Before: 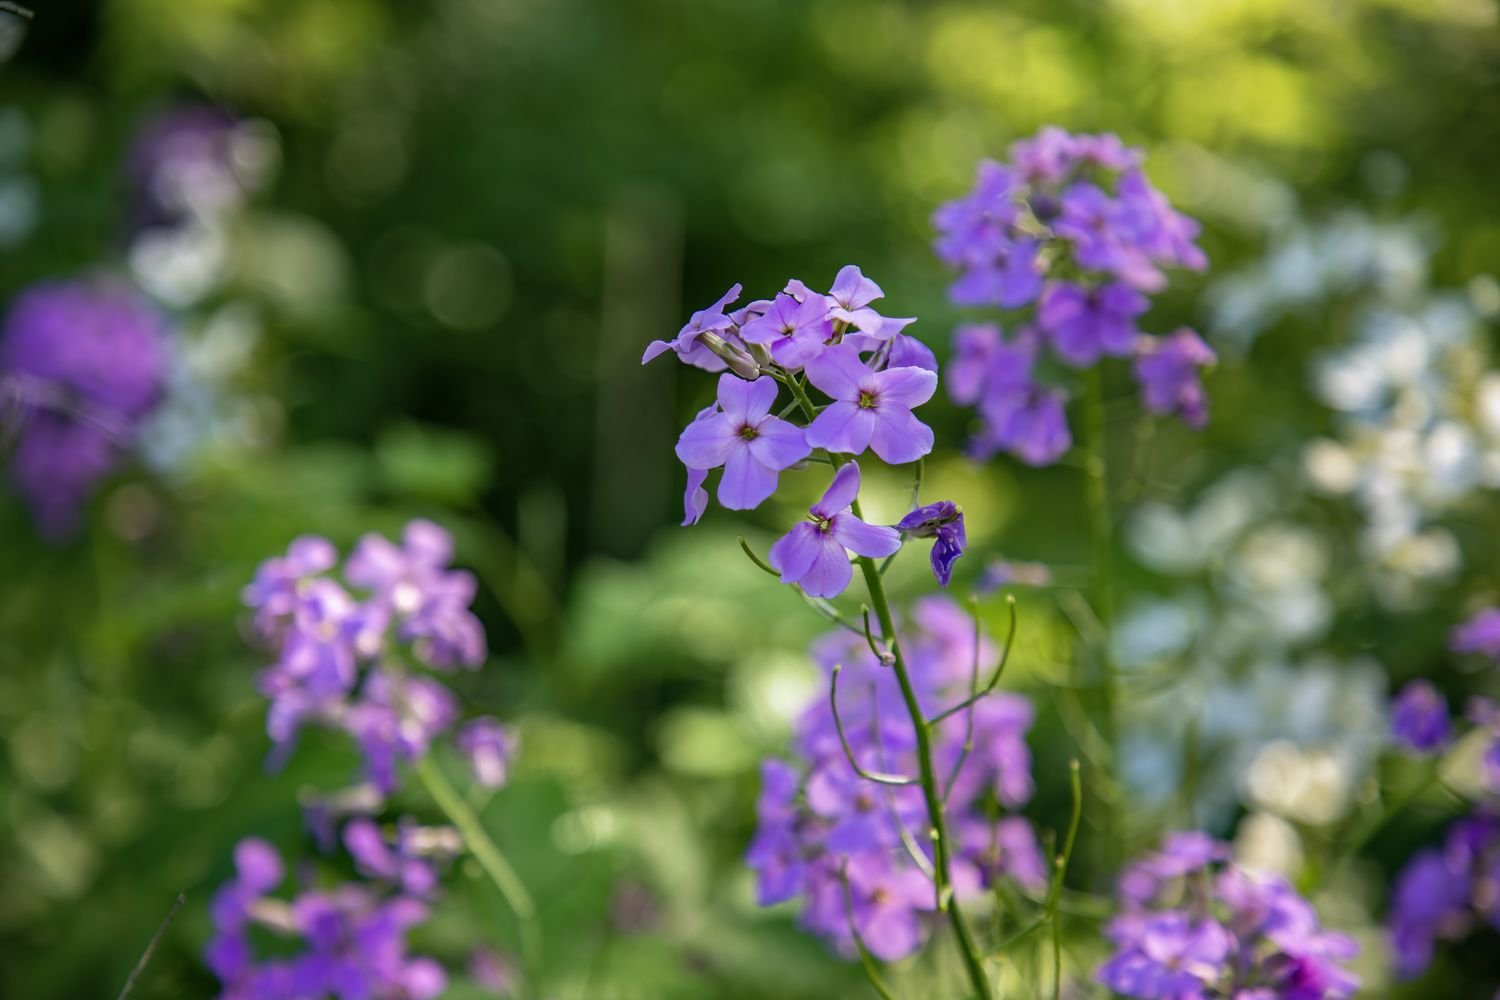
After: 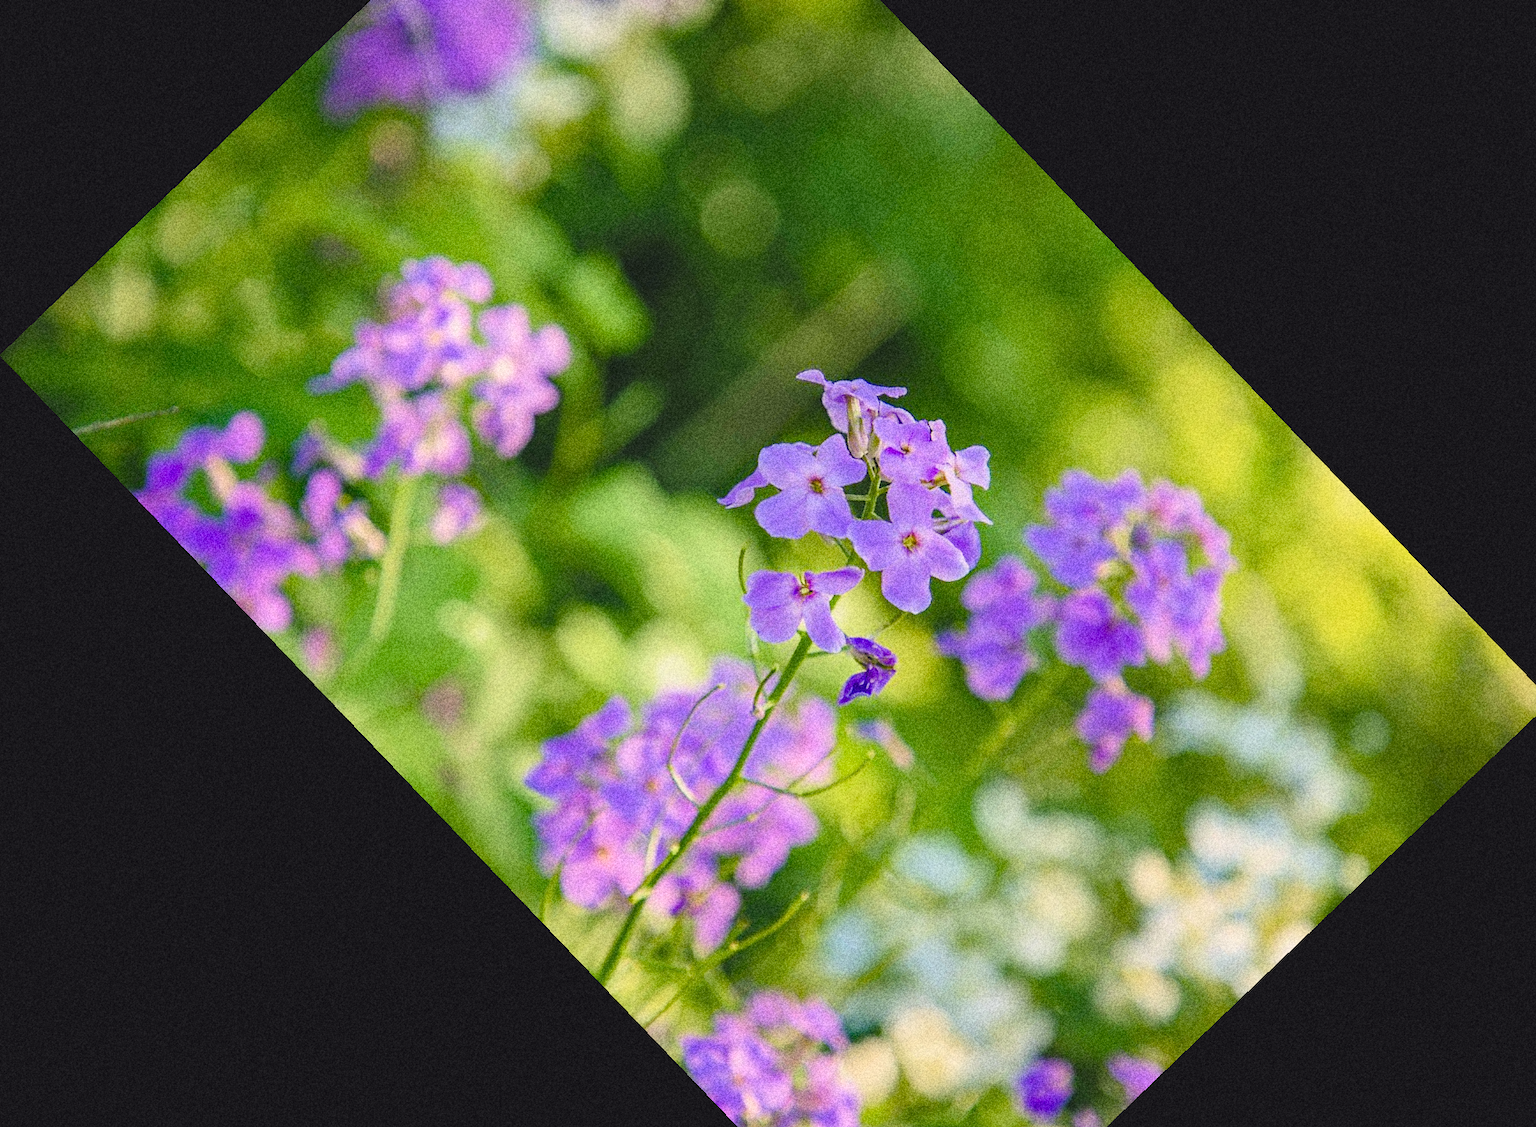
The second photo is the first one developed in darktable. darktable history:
exposure: black level correction 0, exposure 1.3 EV, compensate exposure bias true, compensate highlight preservation false
filmic rgb: black relative exposure -7.15 EV, white relative exposure 5.36 EV, hardness 3.02, color science v6 (2022)
crop and rotate: angle -46.26°, top 16.234%, right 0.912%, bottom 11.704%
color balance rgb: shadows lift › chroma 3%, shadows lift › hue 280.8°, power › hue 330°, highlights gain › chroma 3%, highlights gain › hue 75.6°, global offset › luminance 2%, perceptual saturation grading › global saturation 20%, perceptual saturation grading › highlights -25%, perceptual saturation grading › shadows 50%, global vibrance 20.33%
grain: coarseness 14.49 ISO, strength 48.04%, mid-tones bias 35%
